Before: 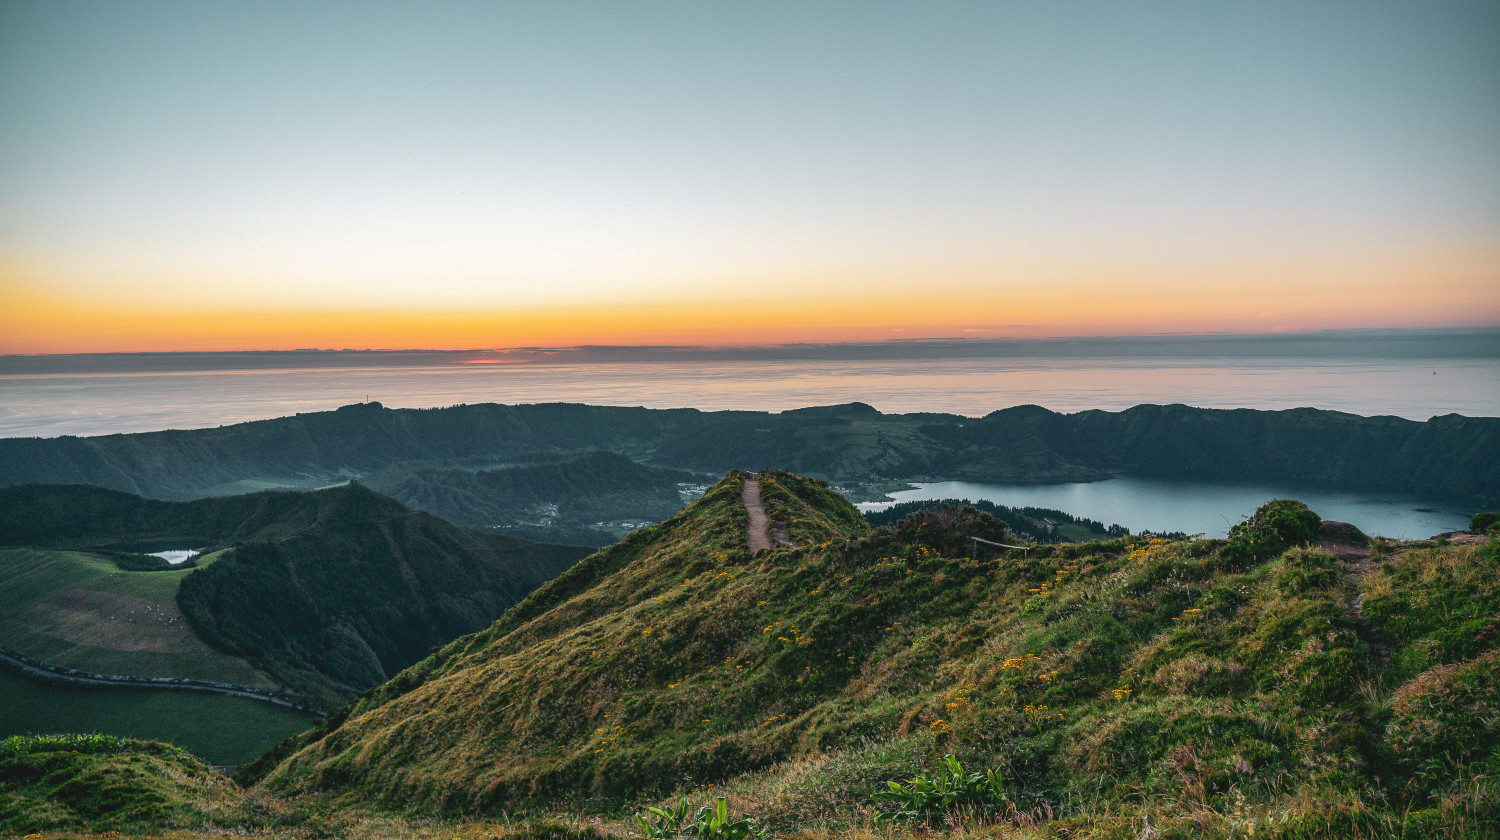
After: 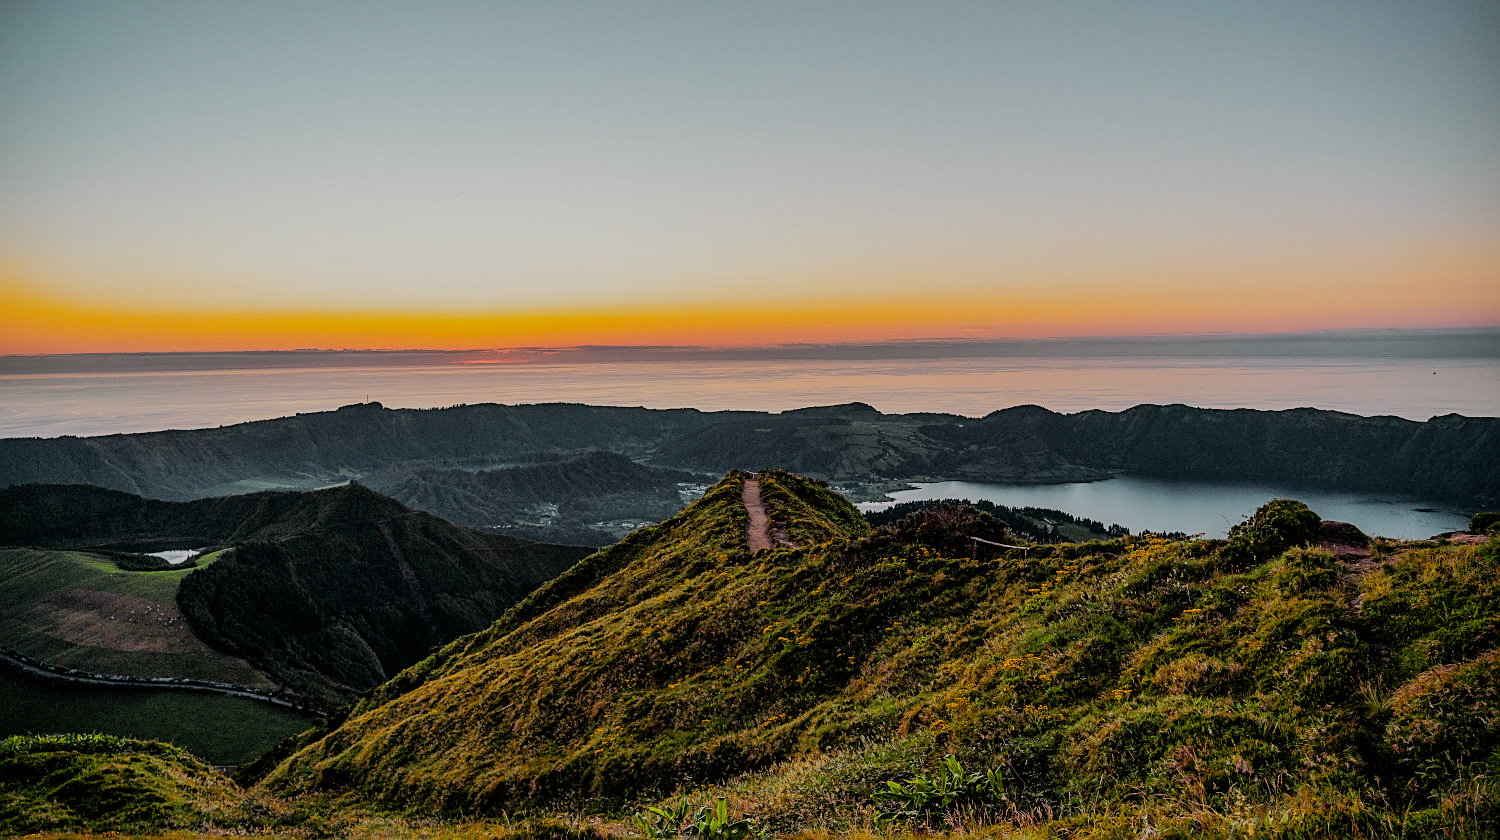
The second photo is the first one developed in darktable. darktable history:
sharpen: on, module defaults
color balance rgb: shadows lift › chroma 0.773%, shadows lift › hue 113.91°, power › chroma 1.576%, power › hue 27.1°, global offset › luminance -0.466%, perceptual saturation grading › global saturation 29.665%
filmic rgb: black relative exposure -6.11 EV, white relative exposure 6.97 EV, hardness 2.28
